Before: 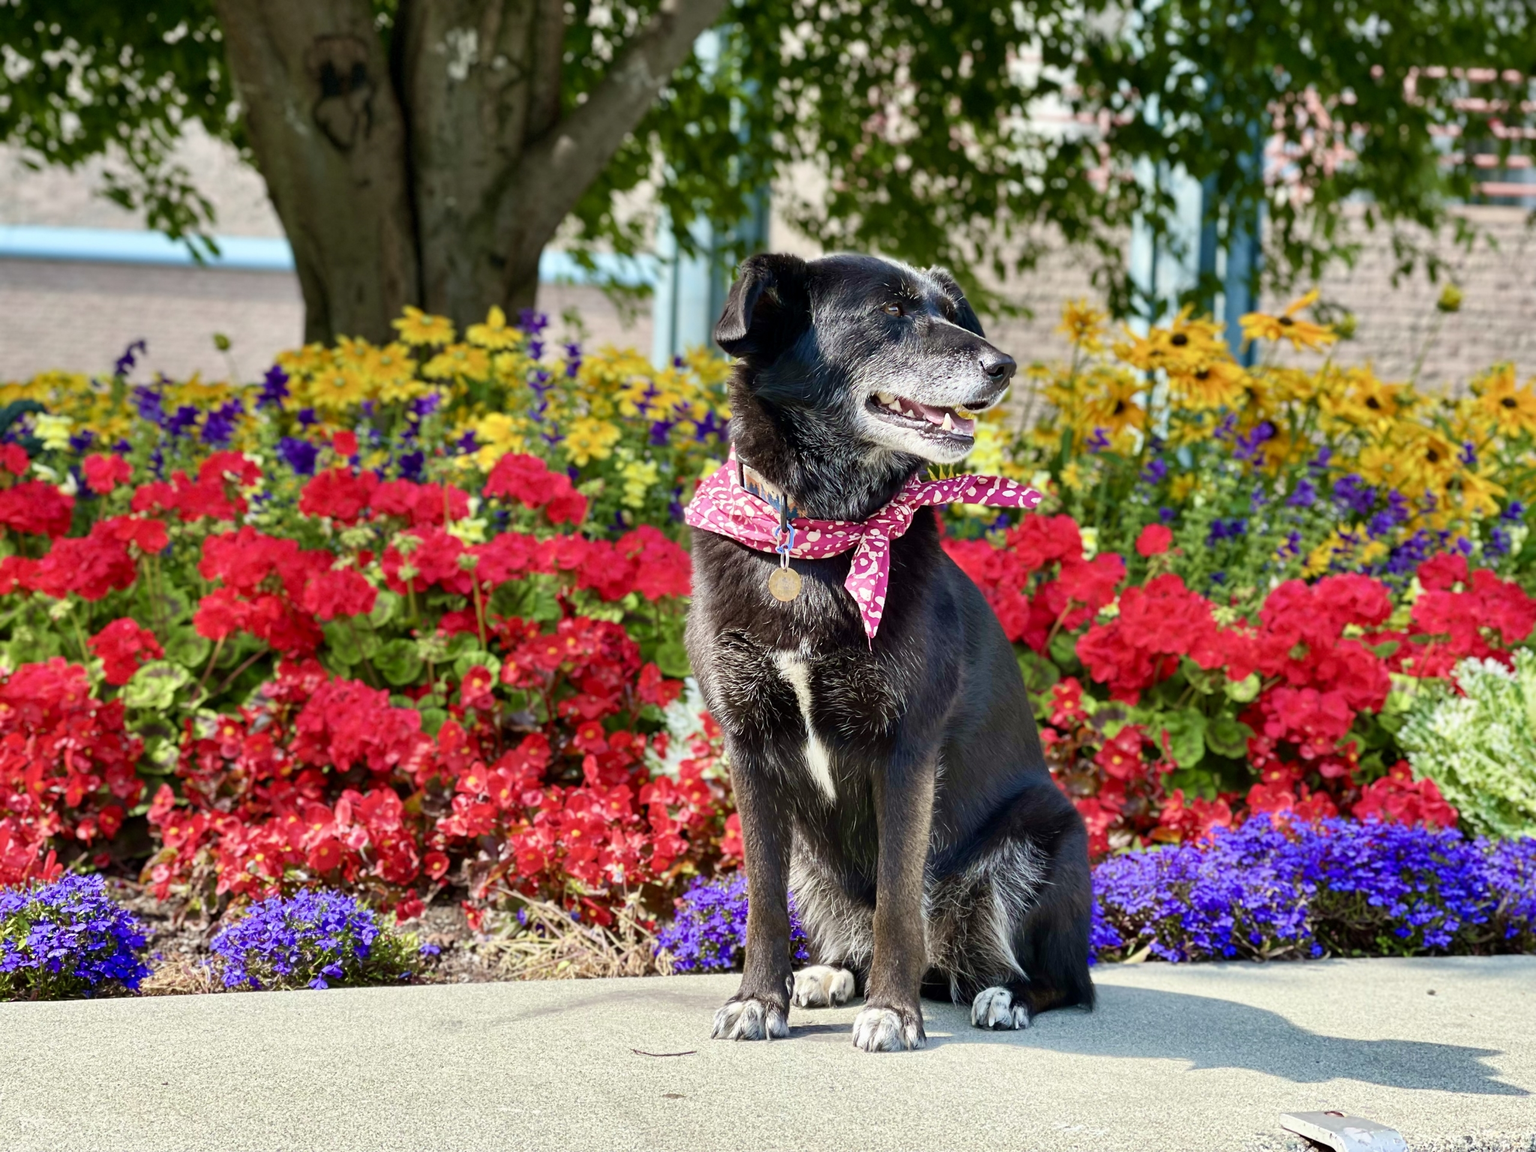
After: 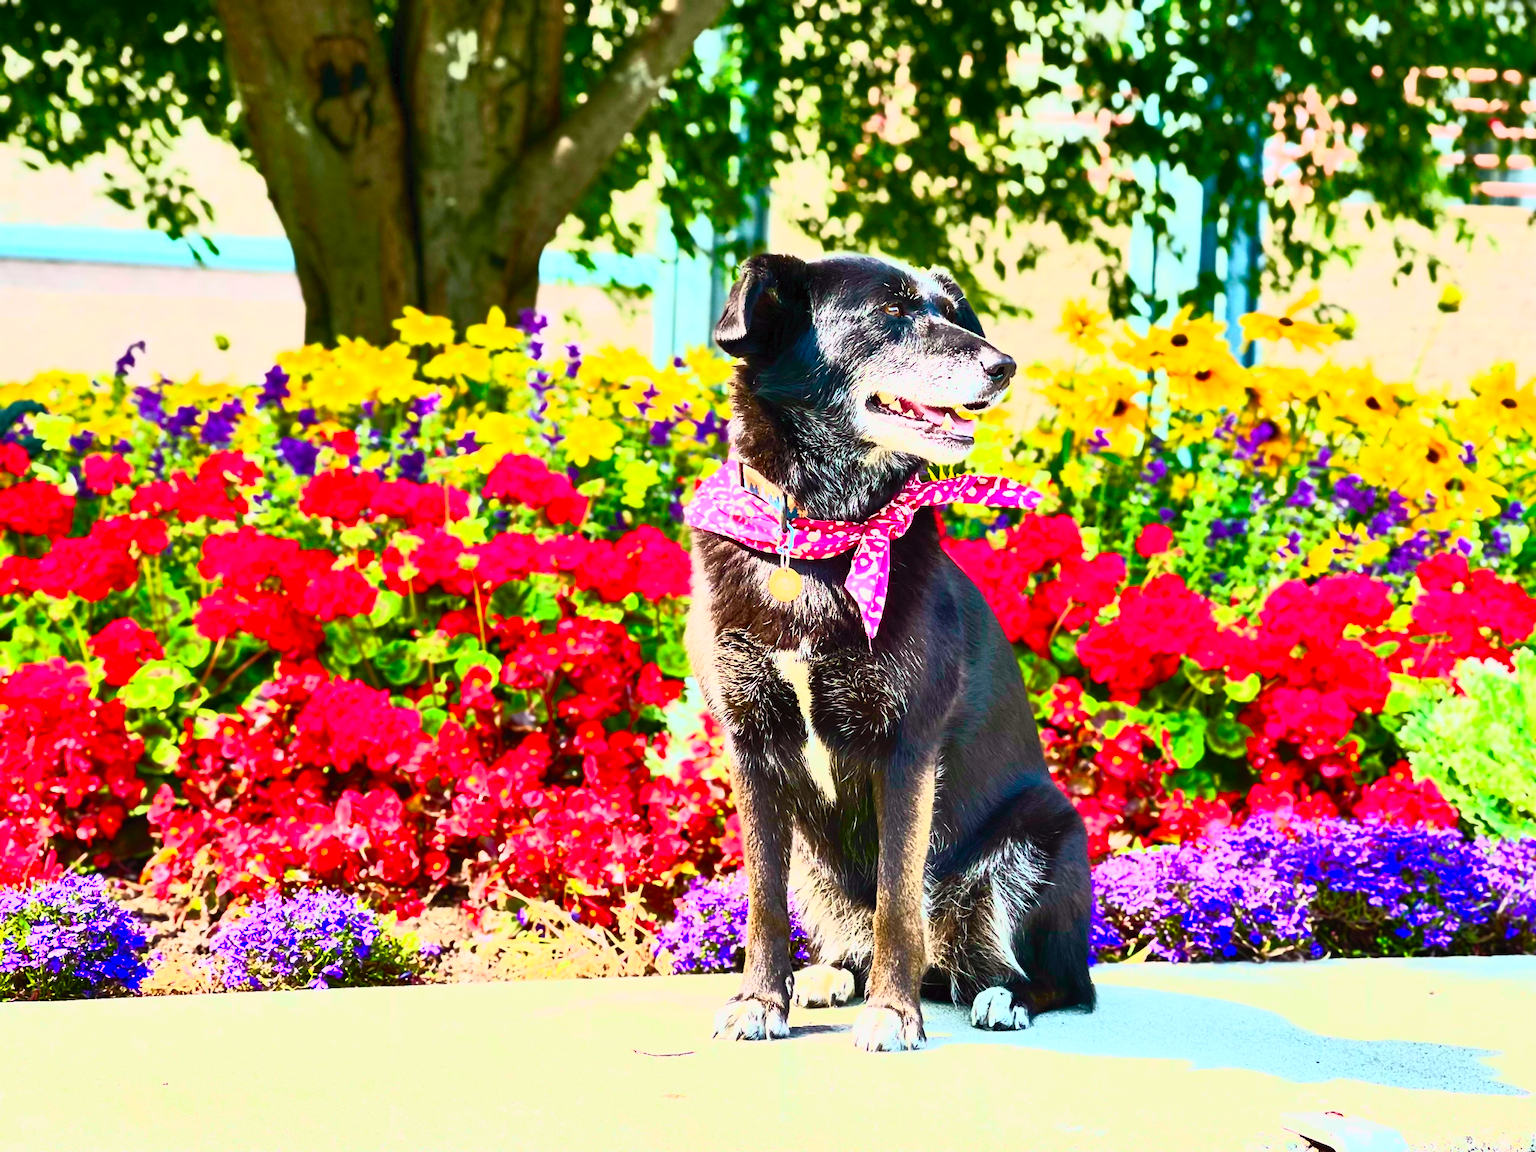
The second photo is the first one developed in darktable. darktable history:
contrast brightness saturation: contrast 0.83, brightness 0.59, saturation 0.59
tone curve: curves: ch0 [(0, 0.005) (0.103, 0.097) (0.18, 0.22) (0.4, 0.485) (0.5, 0.612) (0.668, 0.787) (0.823, 0.894) (1, 0.971)]; ch1 [(0, 0) (0.172, 0.123) (0.324, 0.253) (0.396, 0.388) (0.478, 0.461) (0.499, 0.498) (0.522, 0.528) (0.618, 0.649) (0.753, 0.821) (1, 1)]; ch2 [(0, 0) (0.411, 0.424) (0.496, 0.501) (0.515, 0.514) (0.555, 0.585) (0.641, 0.69) (1, 1)], color space Lab, independent channels, preserve colors none
